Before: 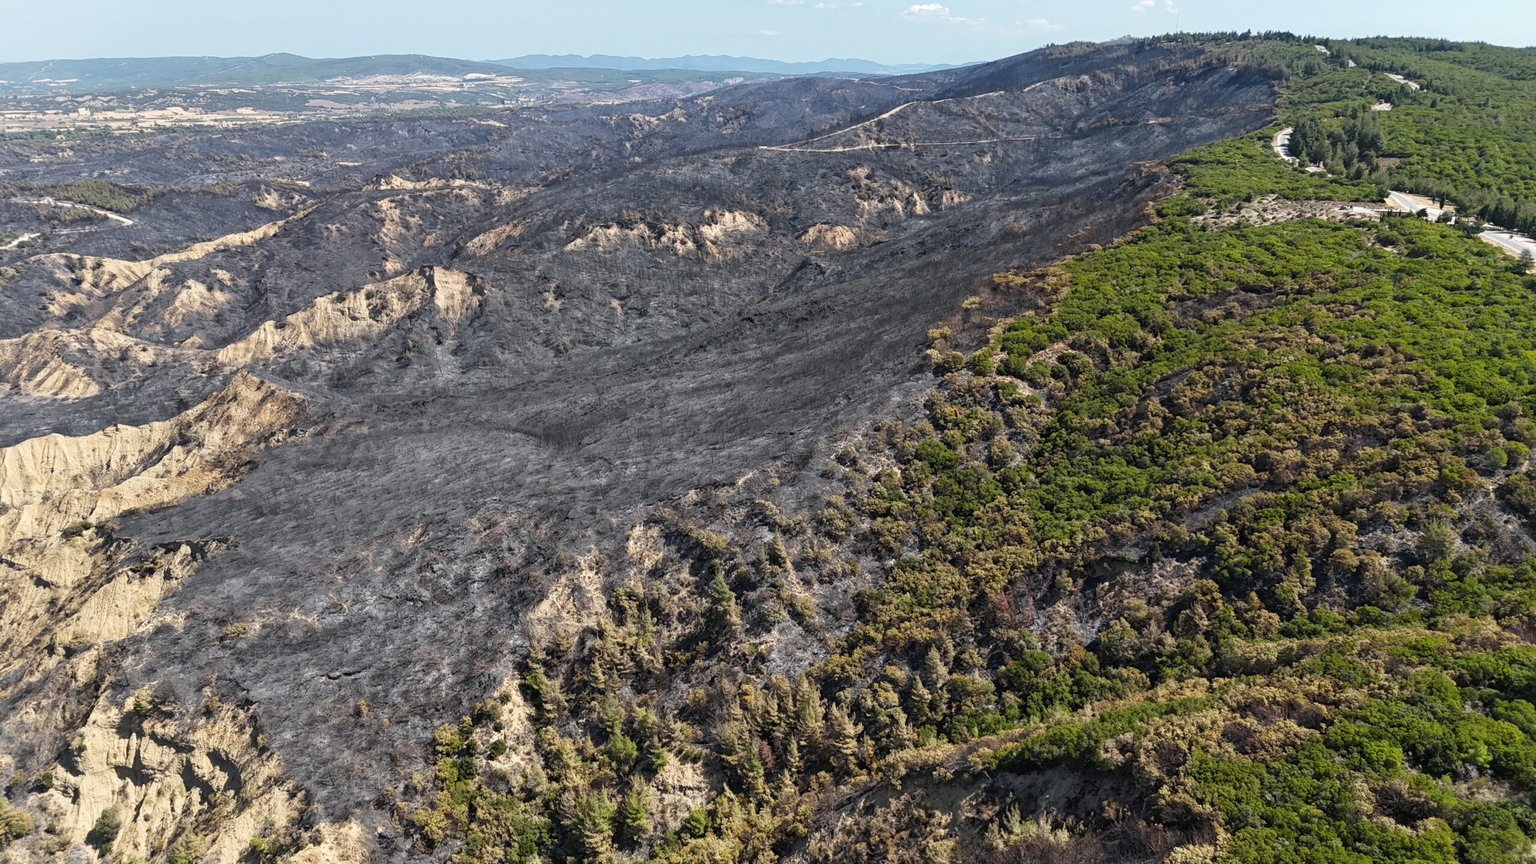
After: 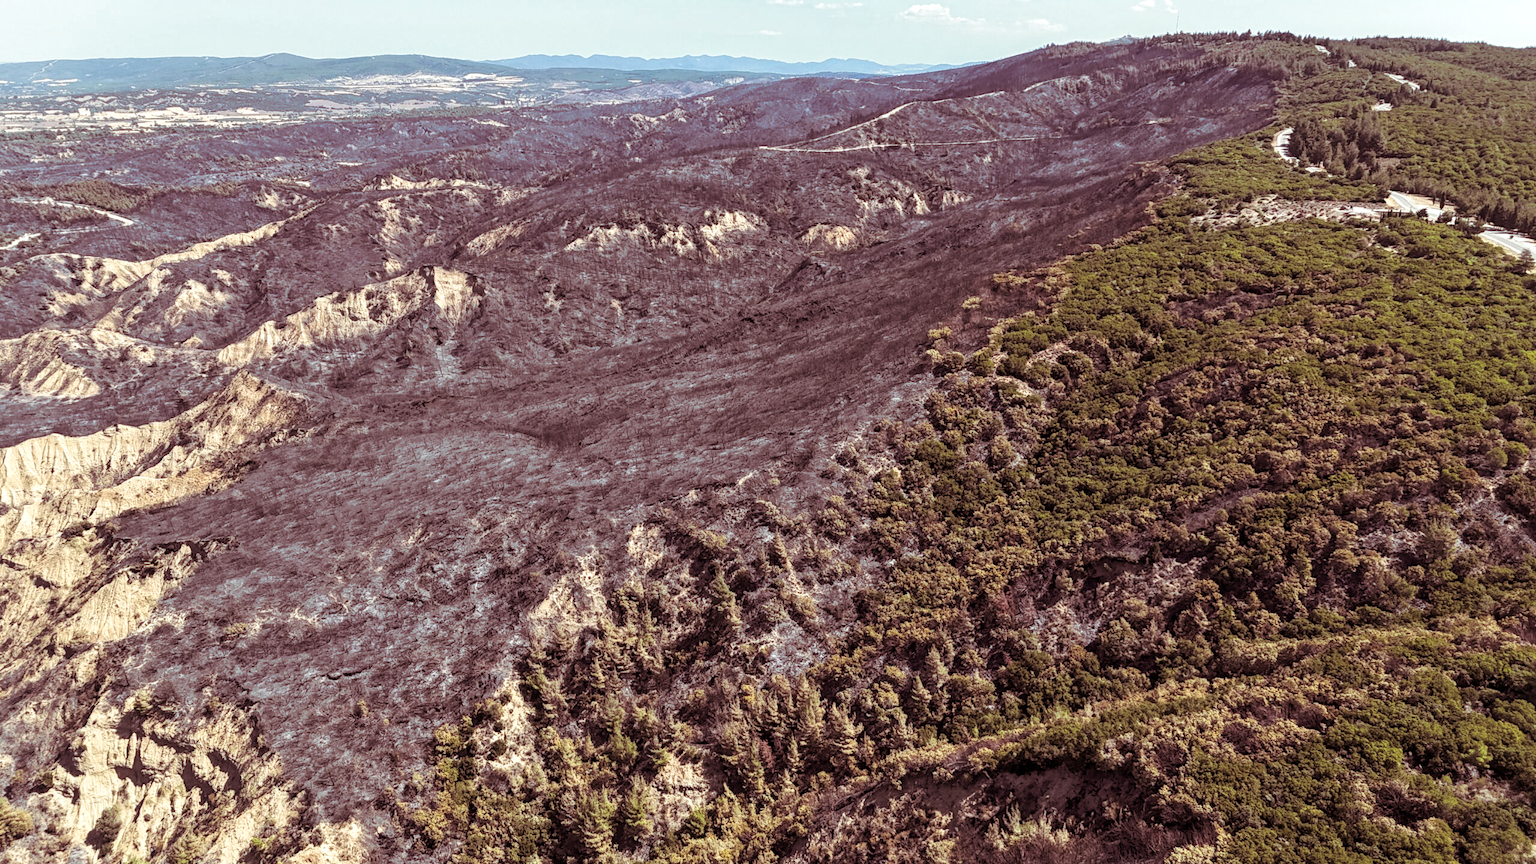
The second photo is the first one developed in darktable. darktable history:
split-toning: shadows › hue 360°
local contrast: on, module defaults
exposure: exposure 0.2 EV, compensate highlight preservation false
